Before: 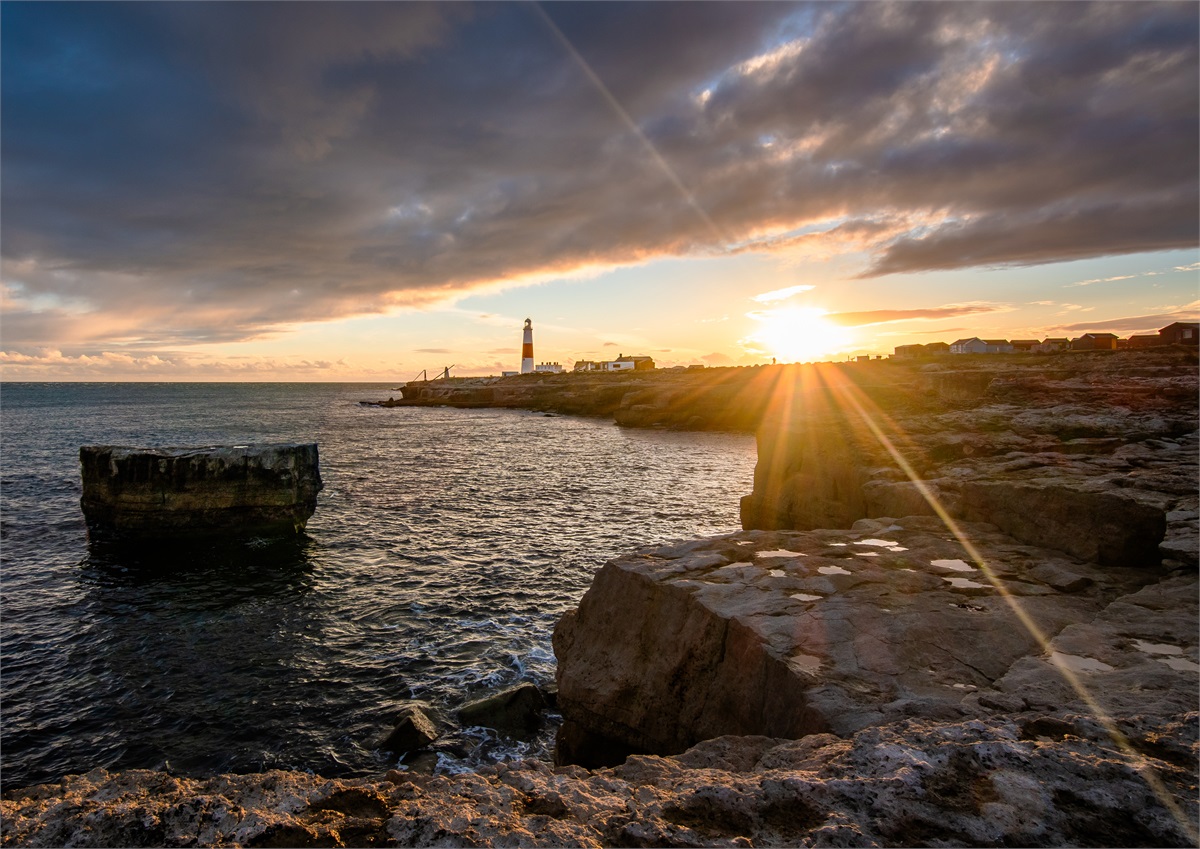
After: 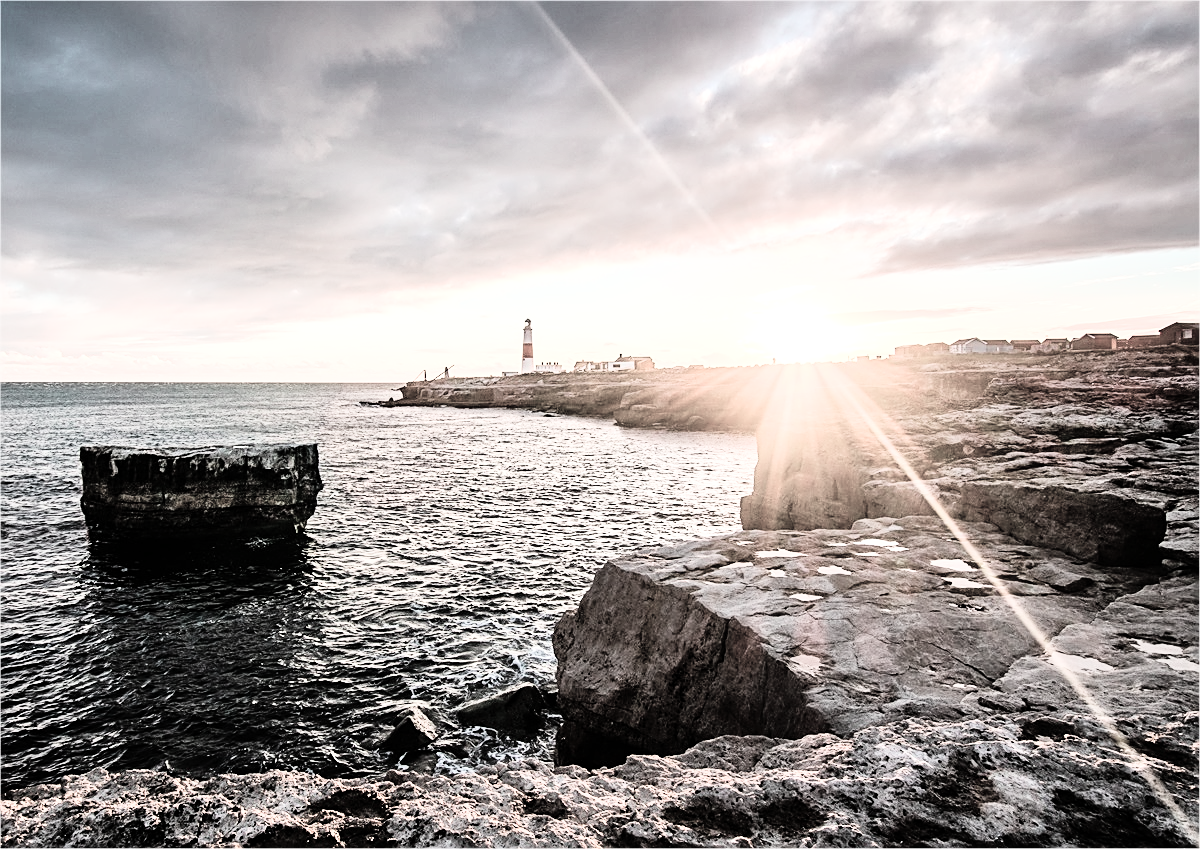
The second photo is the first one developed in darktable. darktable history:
sharpen: on, module defaults
tone equalizer: -8 EV 1 EV, -7 EV 1 EV, -6 EV 1 EV, -5 EV 1 EV, -4 EV 1 EV, -3 EV 0.75 EV, -2 EV 0.5 EV, -1 EV 0.25 EV
rgb curve: curves: ch0 [(0, 0) (0.21, 0.15) (0.24, 0.21) (0.5, 0.75) (0.75, 0.96) (0.89, 0.99) (1, 1)]; ch1 [(0, 0.02) (0.21, 0.13) (0.25, 0.2) (0.5, 0.67) (0.75, 0.9) (0.89, 0.97) (1, 1)]; ch2 [(0, 0.02) (0.21, 0.13) (0.25, 0.2) (0.5, 0.67) (0.75, 0.9) (0.89, 0.97) (1, 1)], compensate middle gray true
color balance rgb: perceptual saturation grading › global saturation 20%, perceptual saturation grading › highlights -50%, perceptual saturation grading › shadows 30%, perceptual brilliance grading › global brilliance 10%, perceptual brilliance grading › shadows 15%
color contrast: green-magenta contrast 0.3, blue-yellow contrast 0.15
